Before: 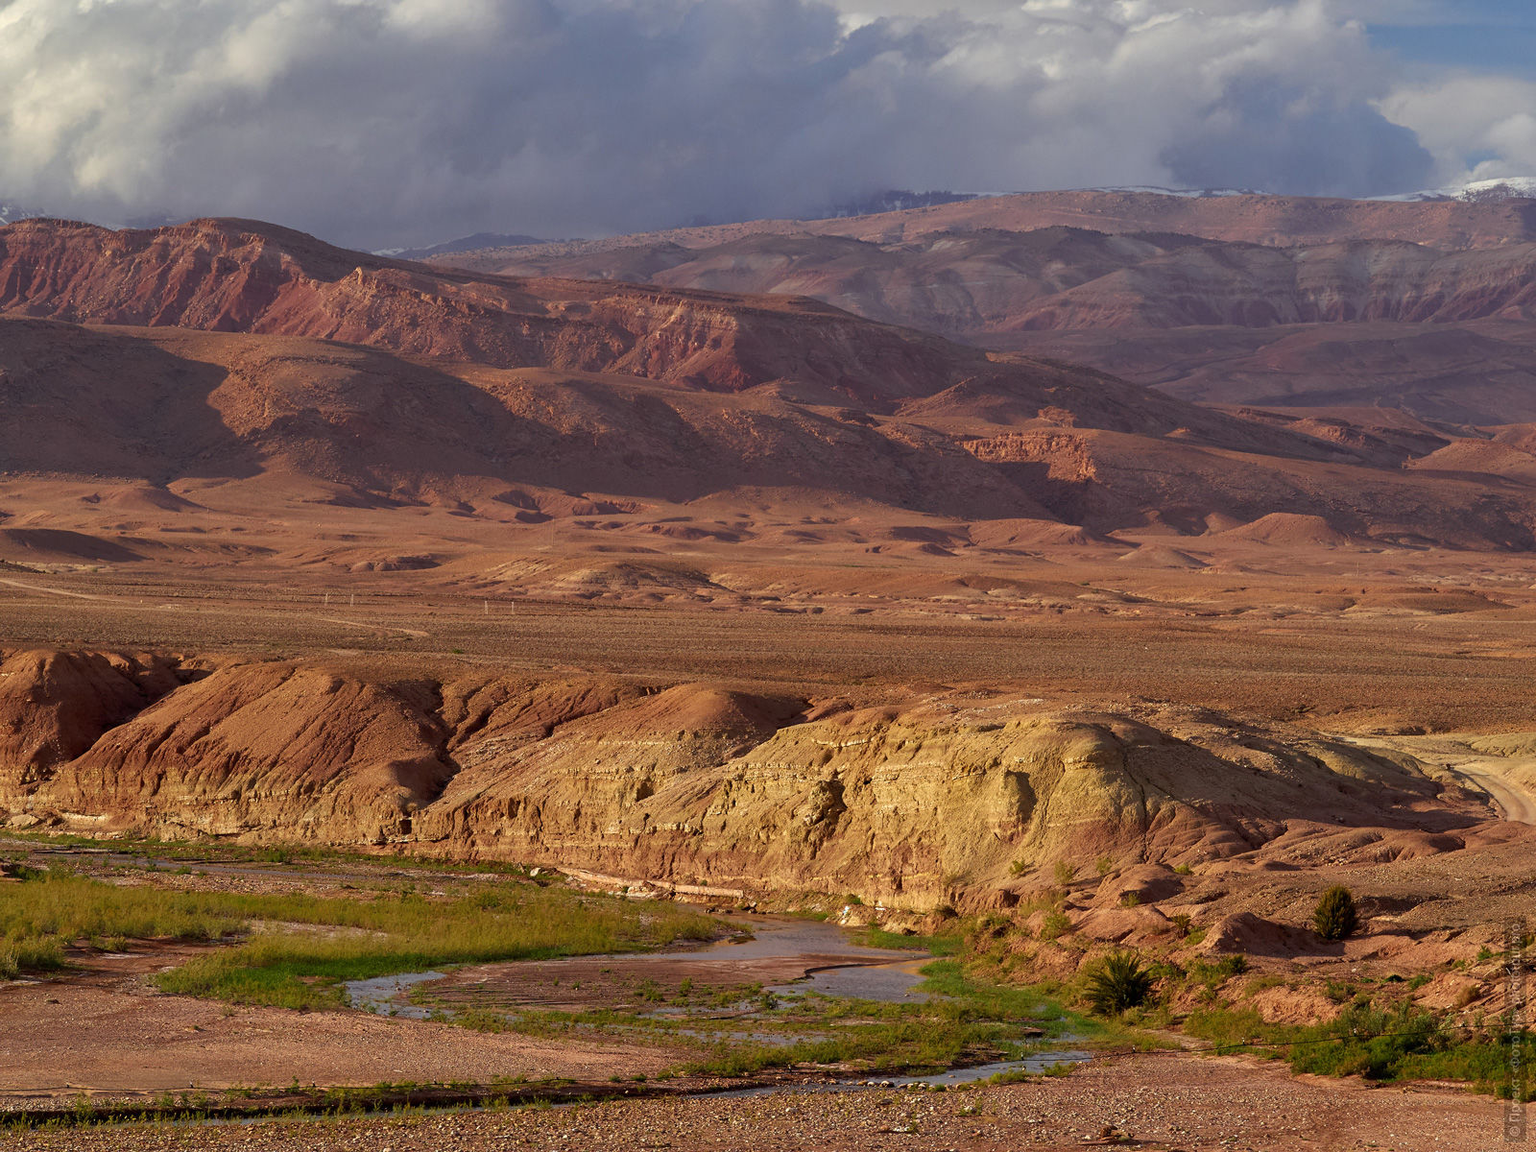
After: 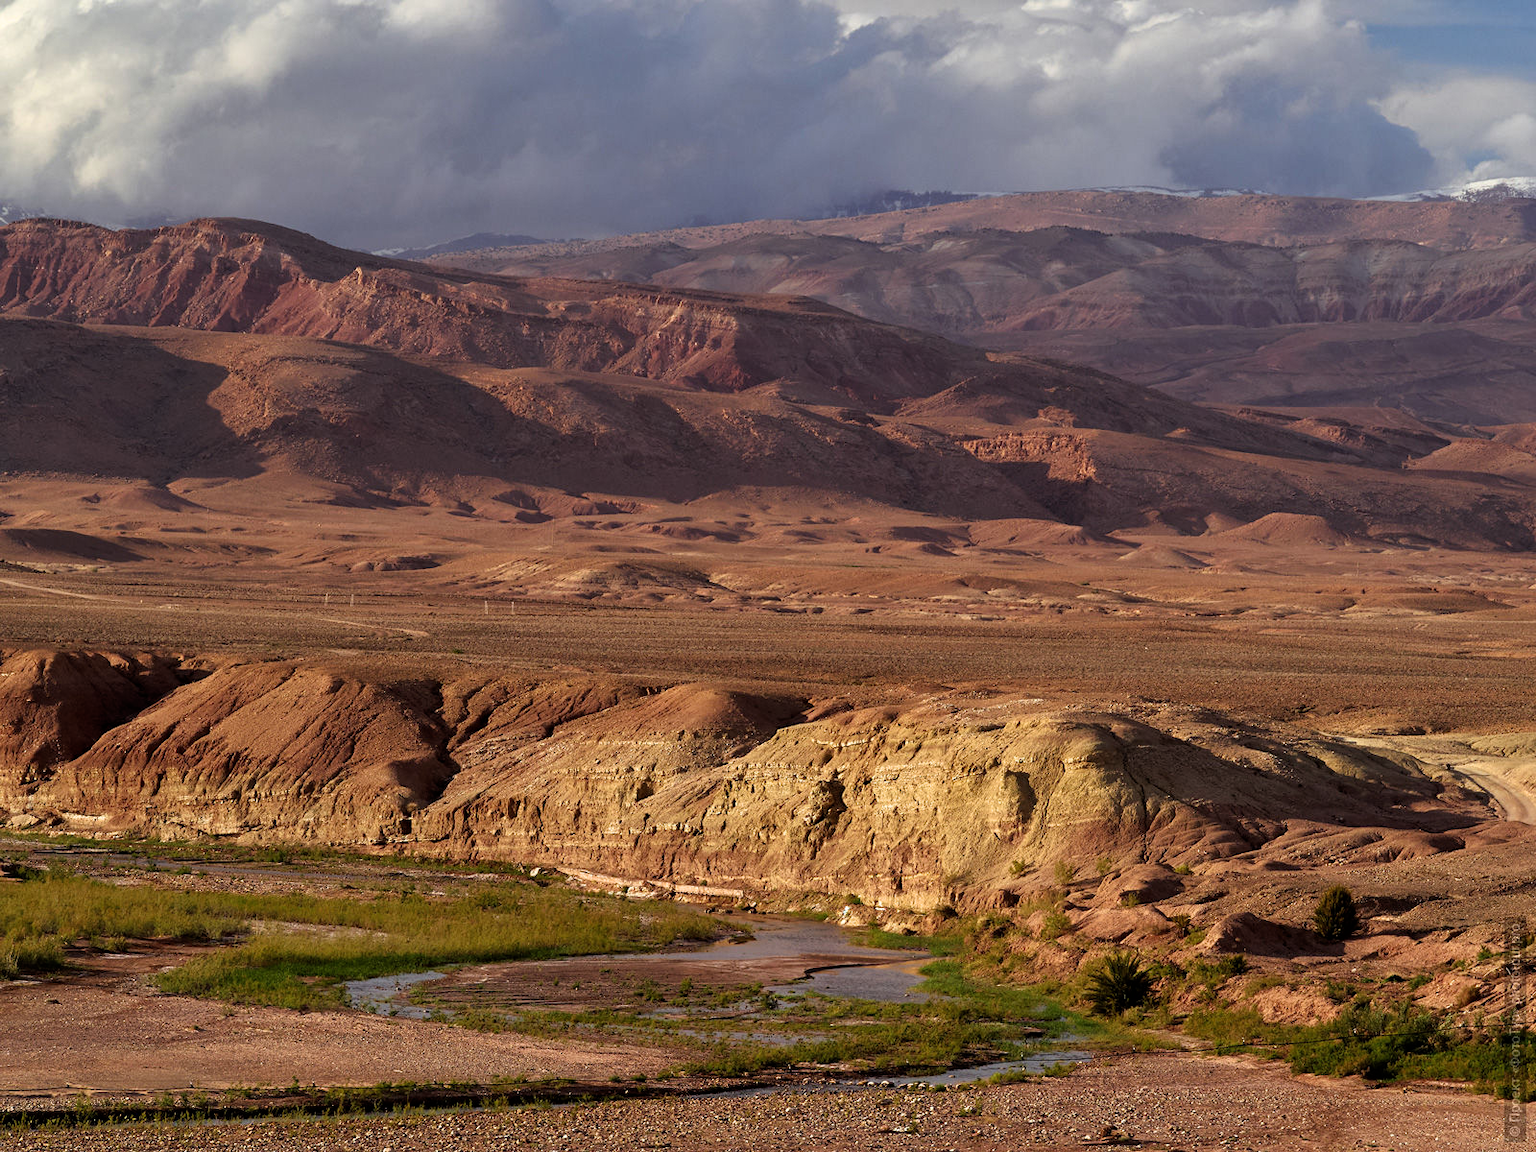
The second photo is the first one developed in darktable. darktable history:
filmic rgb: black relative exposure -8.01 EV, white relative exposure 2.44 EV, hardness 6.35
